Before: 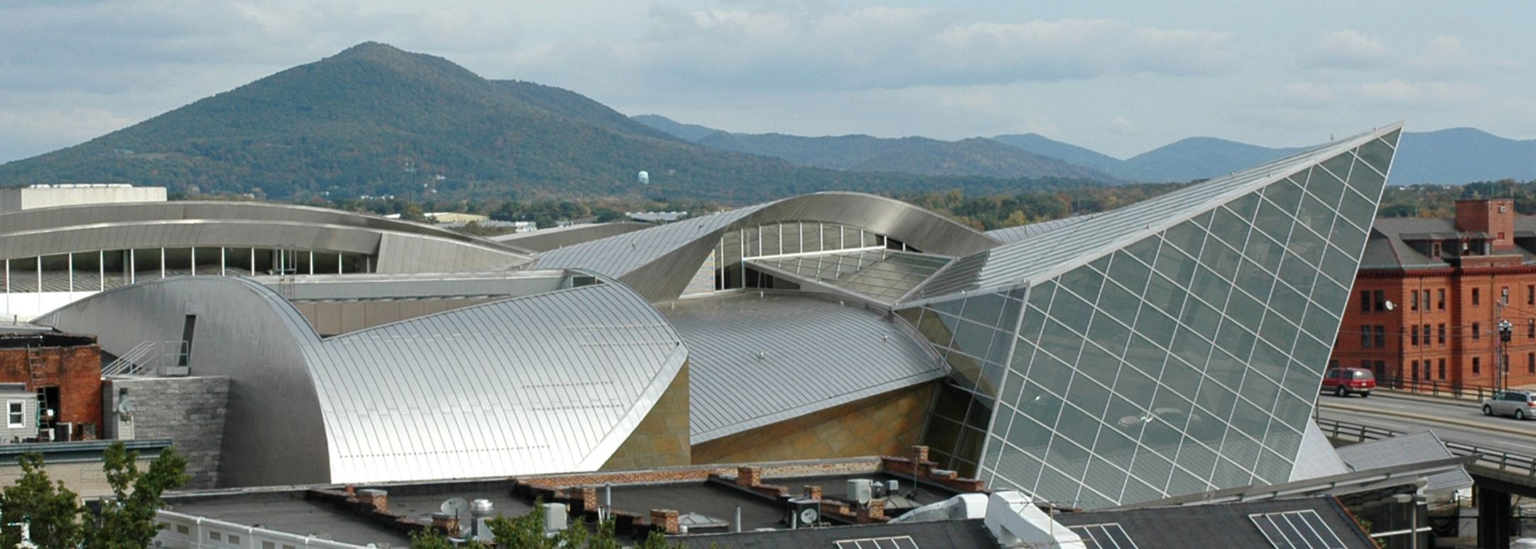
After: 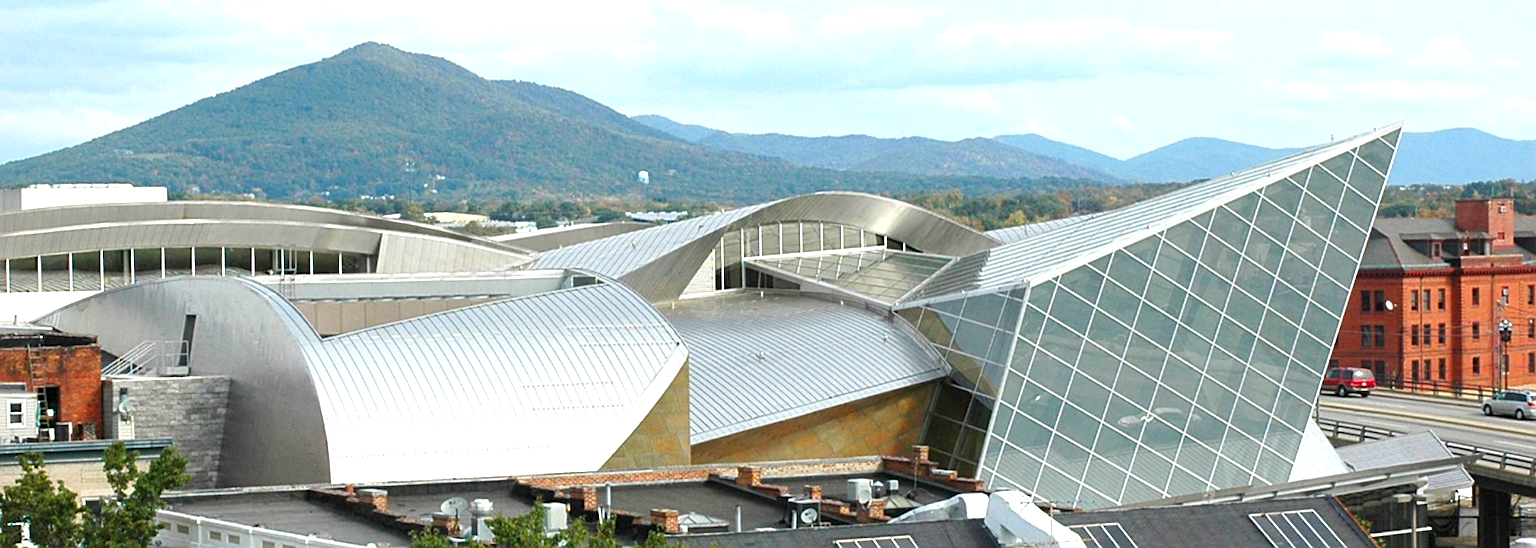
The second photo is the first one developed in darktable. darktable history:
exposure: black level correction 0, exposure 1 EV, compensate exposure bias true, compensate highlight preservation false
sharpen: radius 1.967
color contrast: green-magenta contrast 1.2, blue-yellow contrast 1.2
